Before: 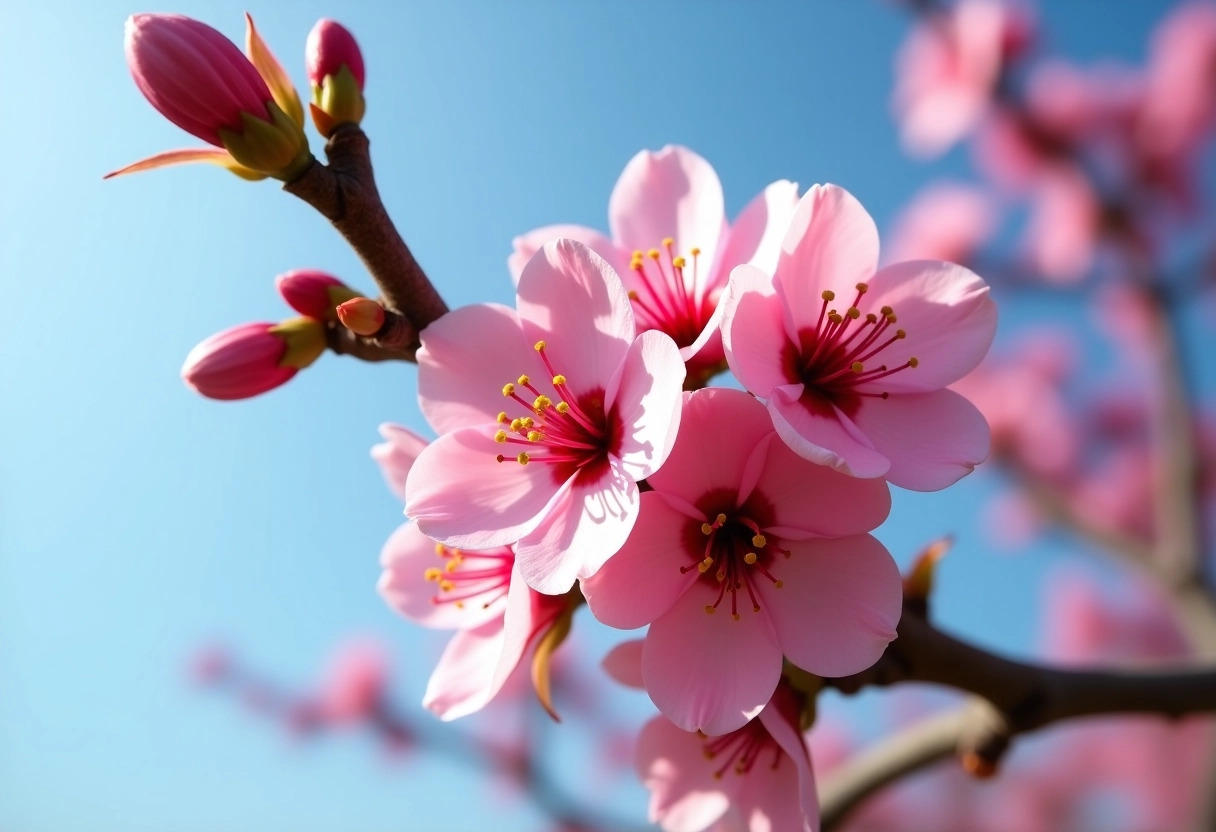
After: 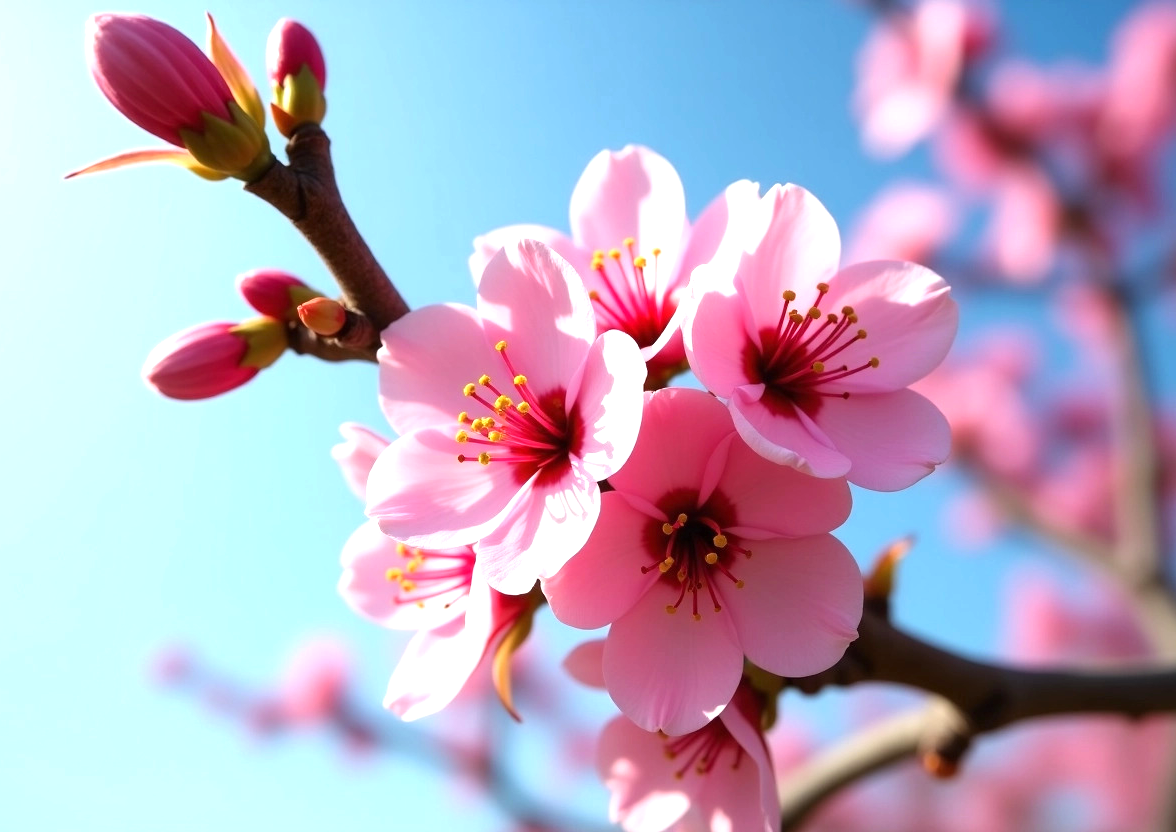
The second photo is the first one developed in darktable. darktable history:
crop and rotate: left 3.238%
exposure: exposure 0.6 EV, compensate highlight preservation false
